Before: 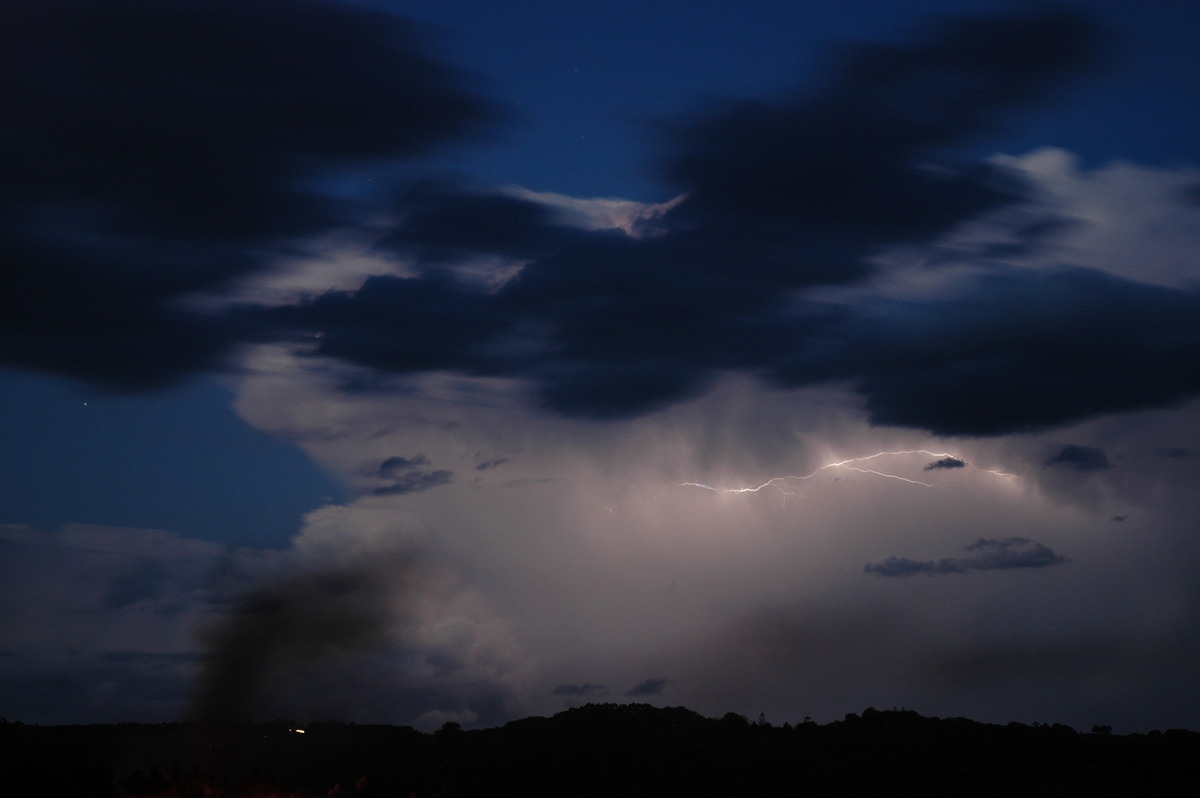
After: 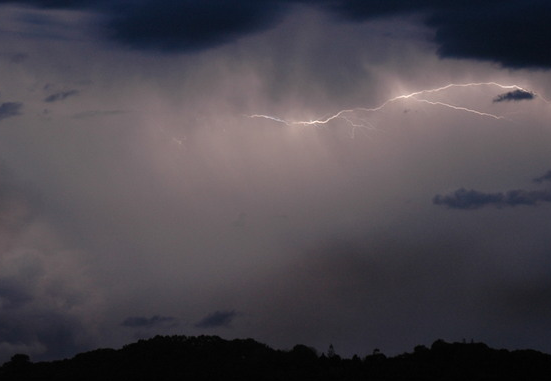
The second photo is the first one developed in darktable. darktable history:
crop: left 35.922%, top 46.183%, right 18.104%, bottom 5.953%
